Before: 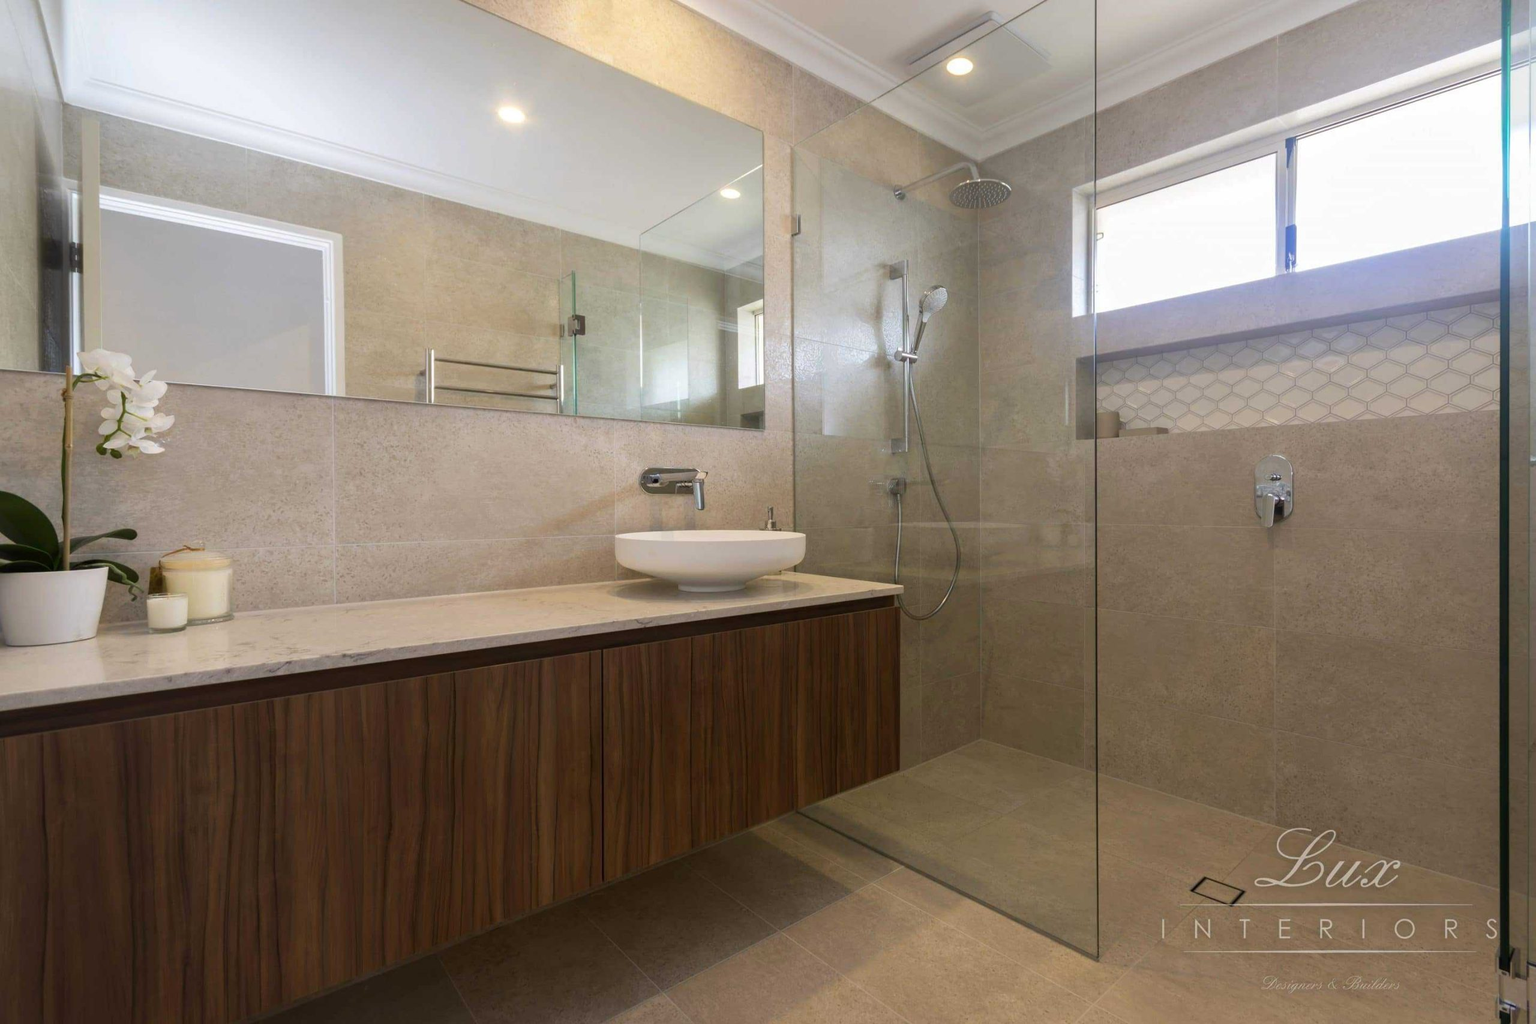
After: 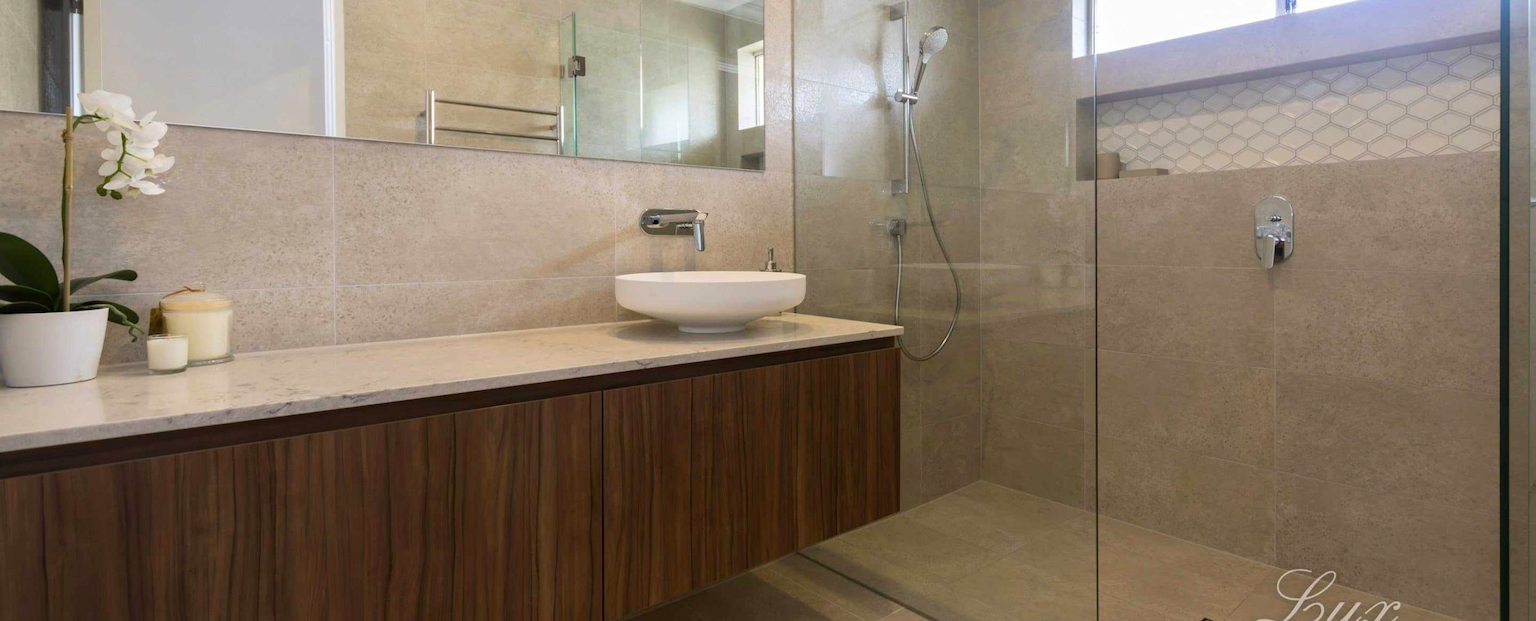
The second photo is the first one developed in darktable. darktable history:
crop and rotate: top 25.352%, bottom 13.931%
contrast brightness saturation: contrast 0.102, brightness 0.04, saturation 0.092
